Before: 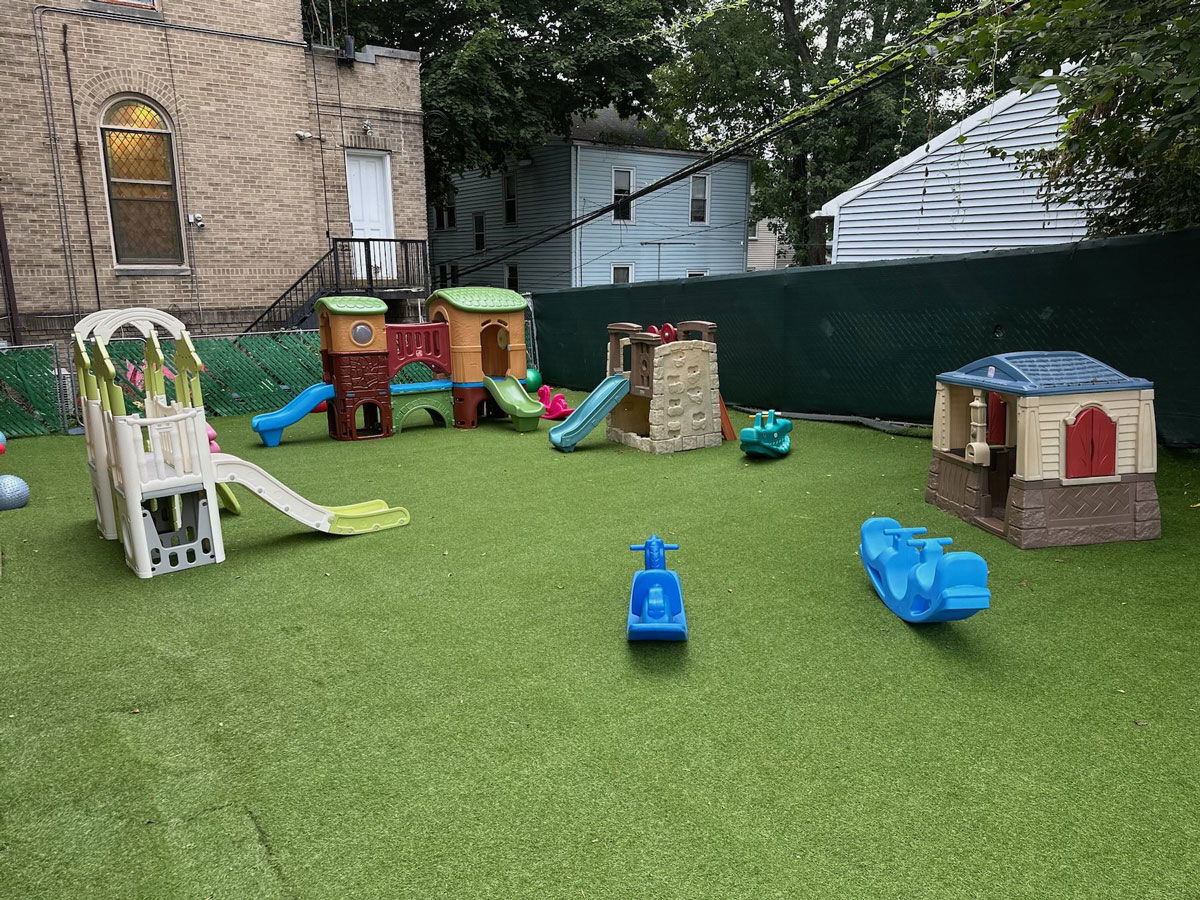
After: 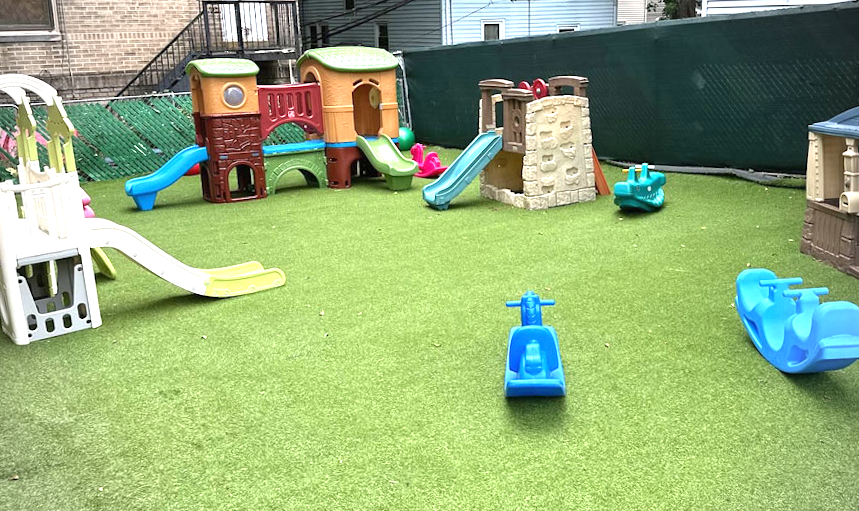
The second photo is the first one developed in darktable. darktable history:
exposure: black level correction 0, exposure 1.198 EV, compensate exposure bias true, compensate highlight preservation false
rotate and perspective: rotation -1.17°, automatic cropping off
crop: left 11.123%, top 27.61%, right 18.3%, bottom 17.034%
vignetting: fall-off radius 60.65%
